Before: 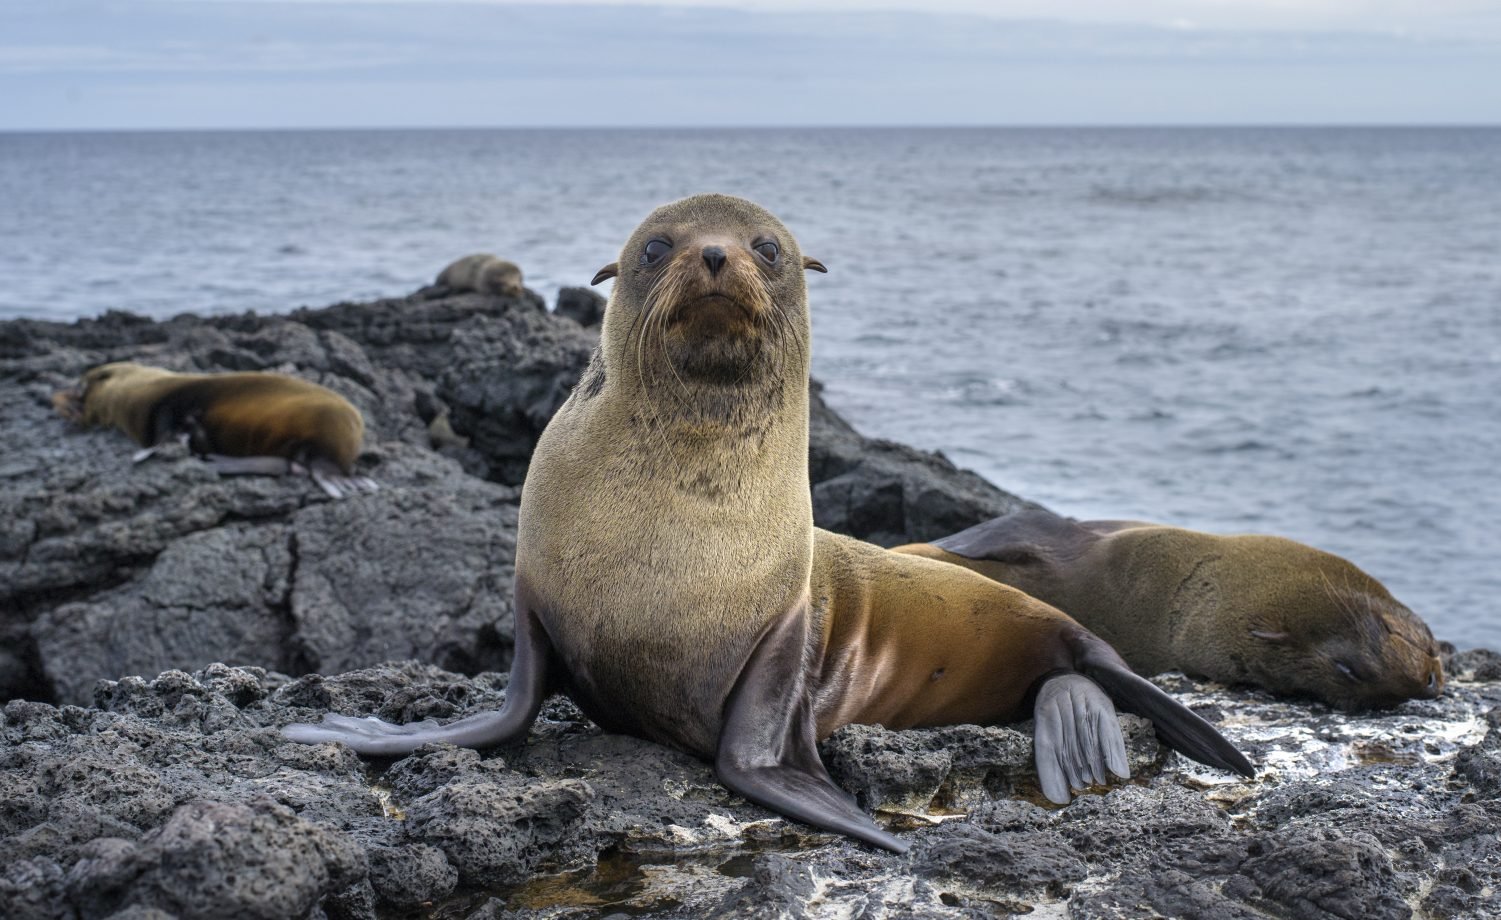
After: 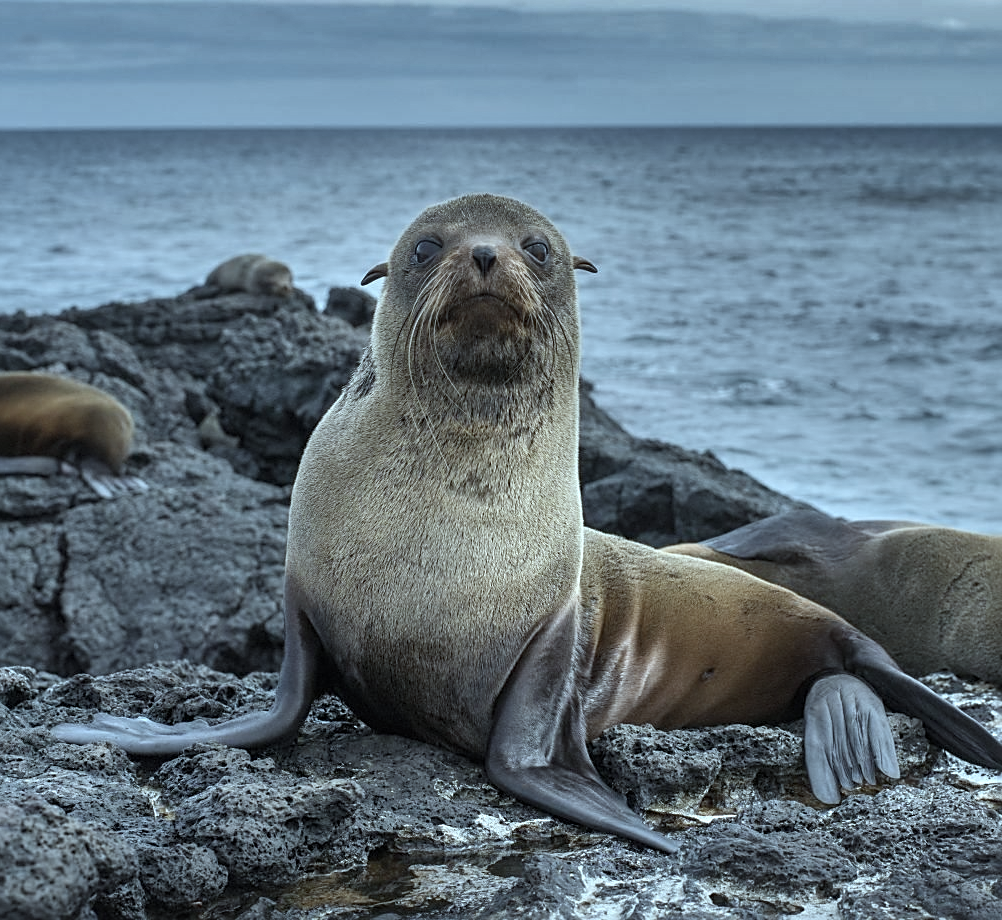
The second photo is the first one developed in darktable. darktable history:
sharpen: amount 0.556
crop: left 15.368%, right 17.85%
color correction: highlights a* -13.01, highlights b* -17.36, saturation 0.712
shadows and highlights: shadows 24.19, highlights -76.92, highlights color adjustment 53.32%, soften with gaussian
